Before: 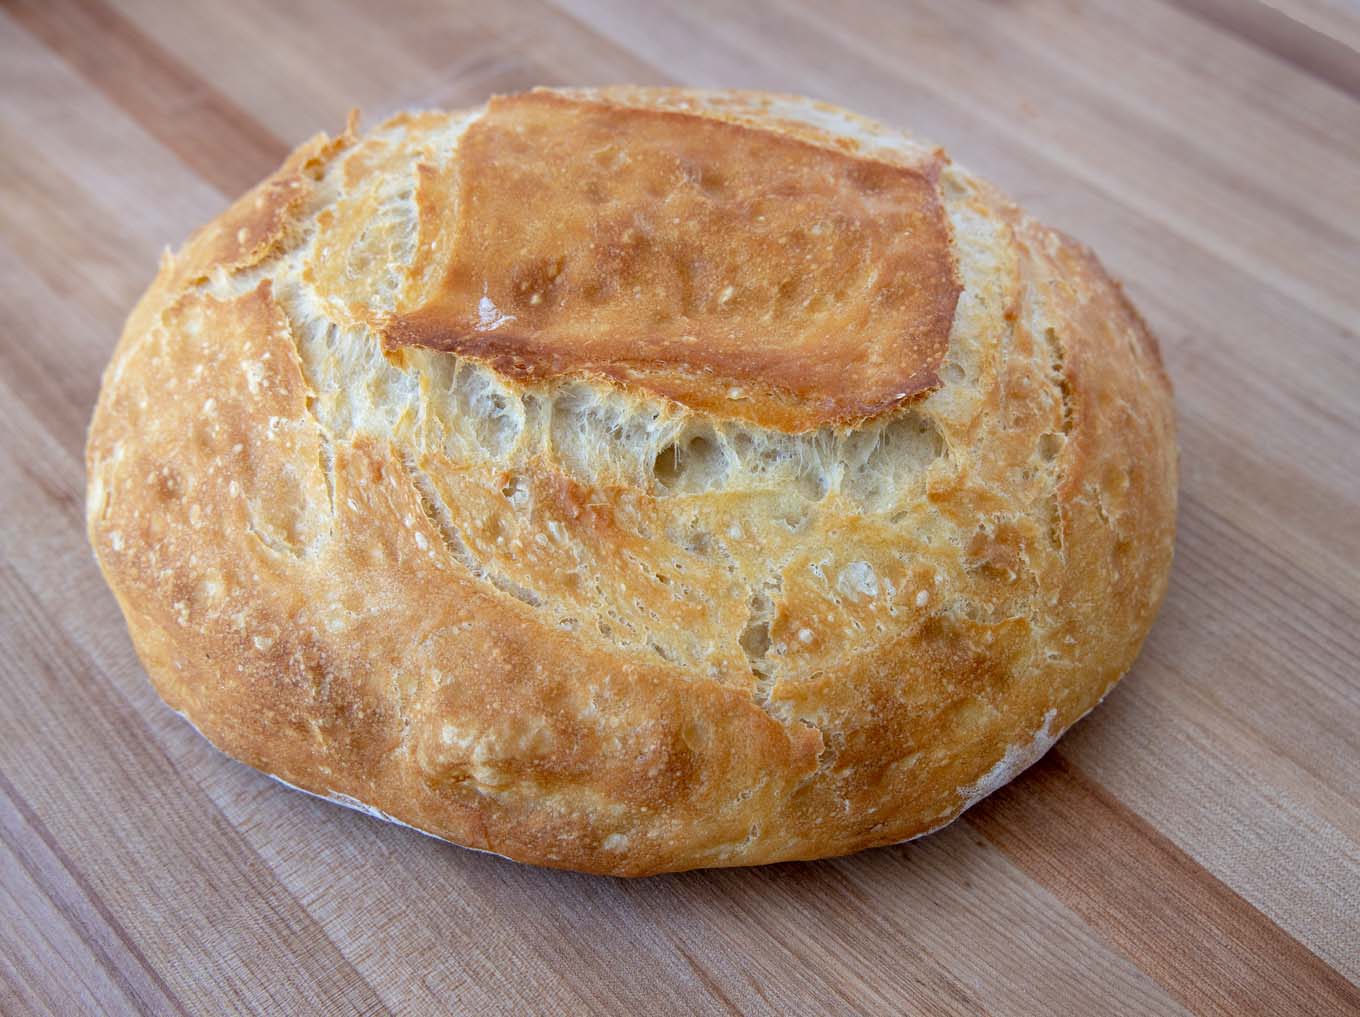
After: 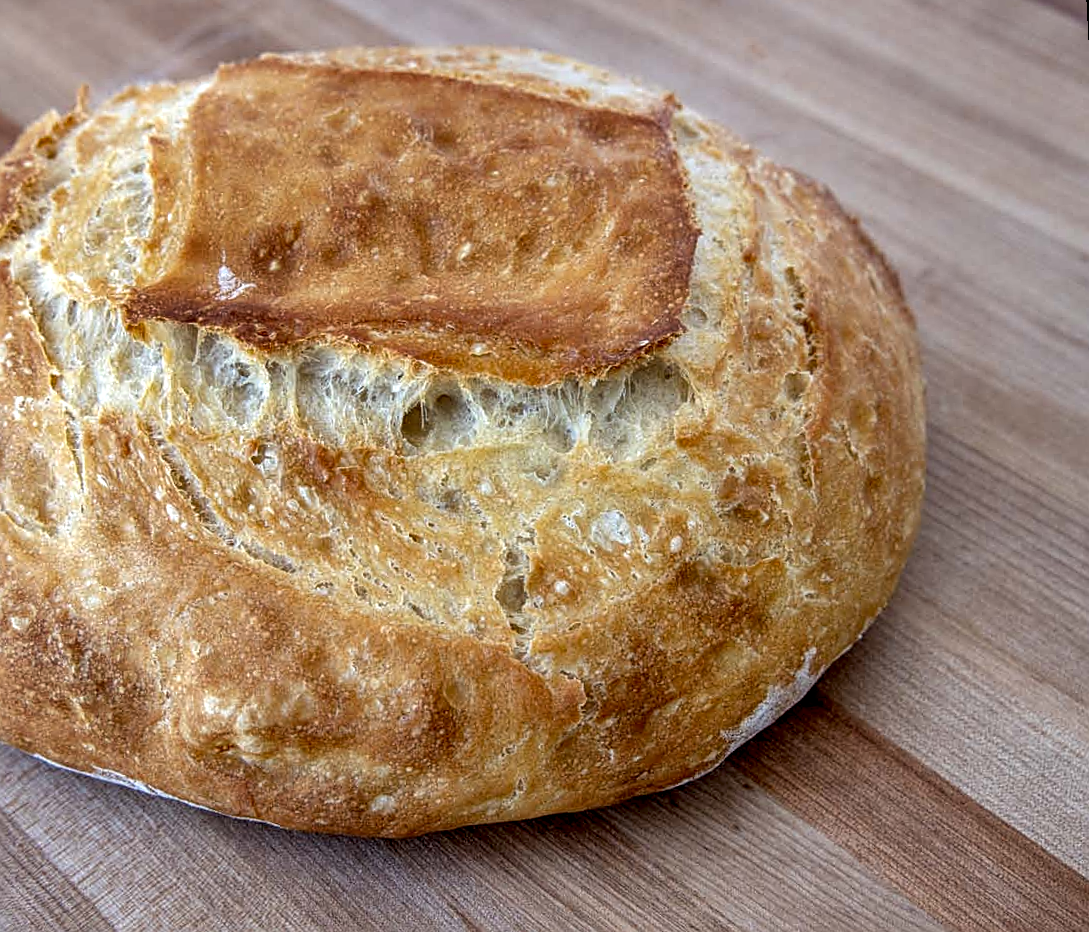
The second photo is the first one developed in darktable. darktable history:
sharpen: on, module defaults
local contrast: detail 150%
tone equalizer: on, module defaults
crop: left 17.582%, bottom 0.031%
rotate and perspective: rotation -3°, crop left 0.031, crop right 0.968, crop top 0.07, crop bottom 0.93
shadows and highlights: soften with gaussian
